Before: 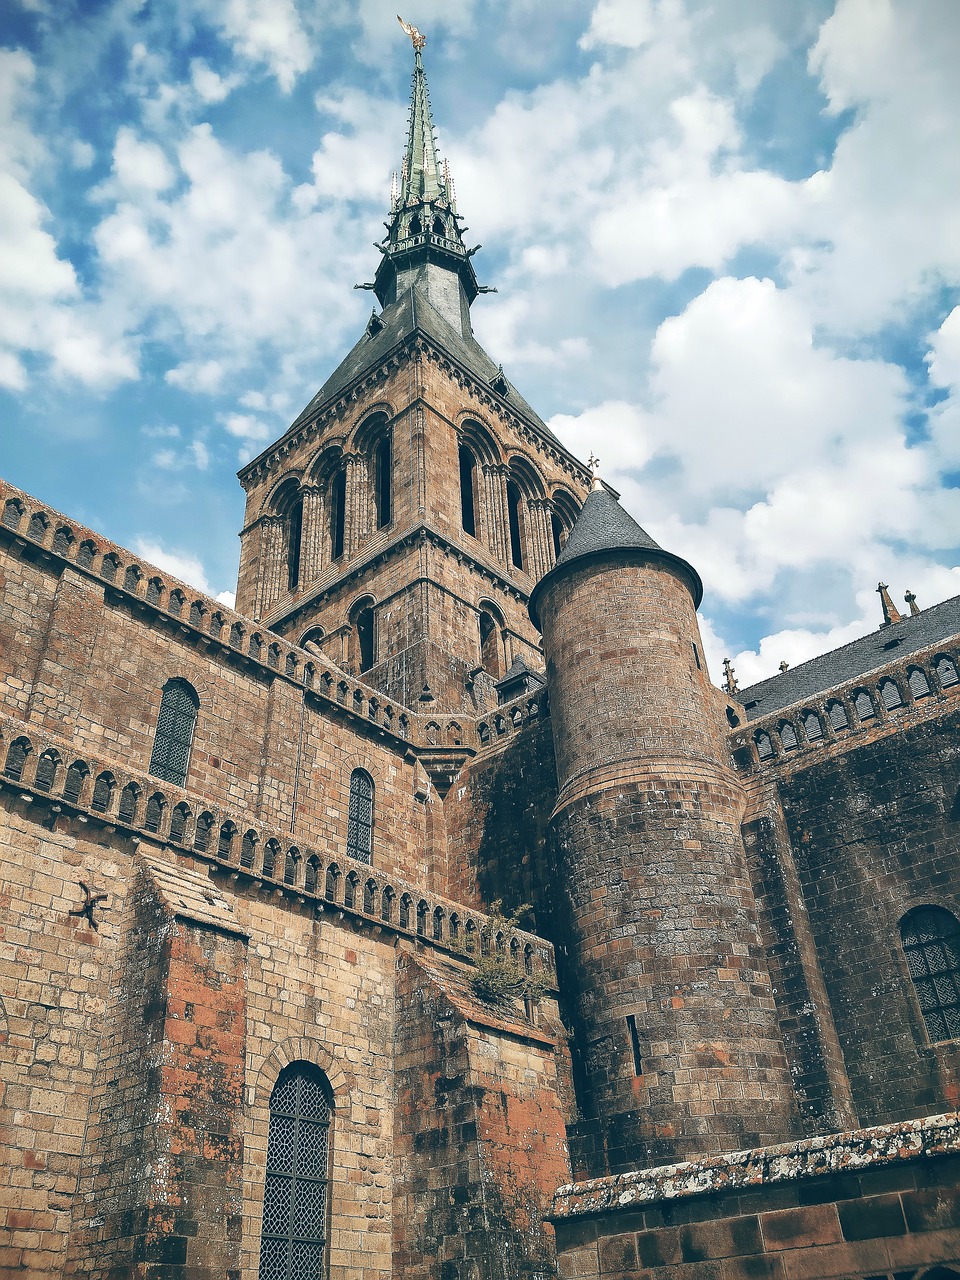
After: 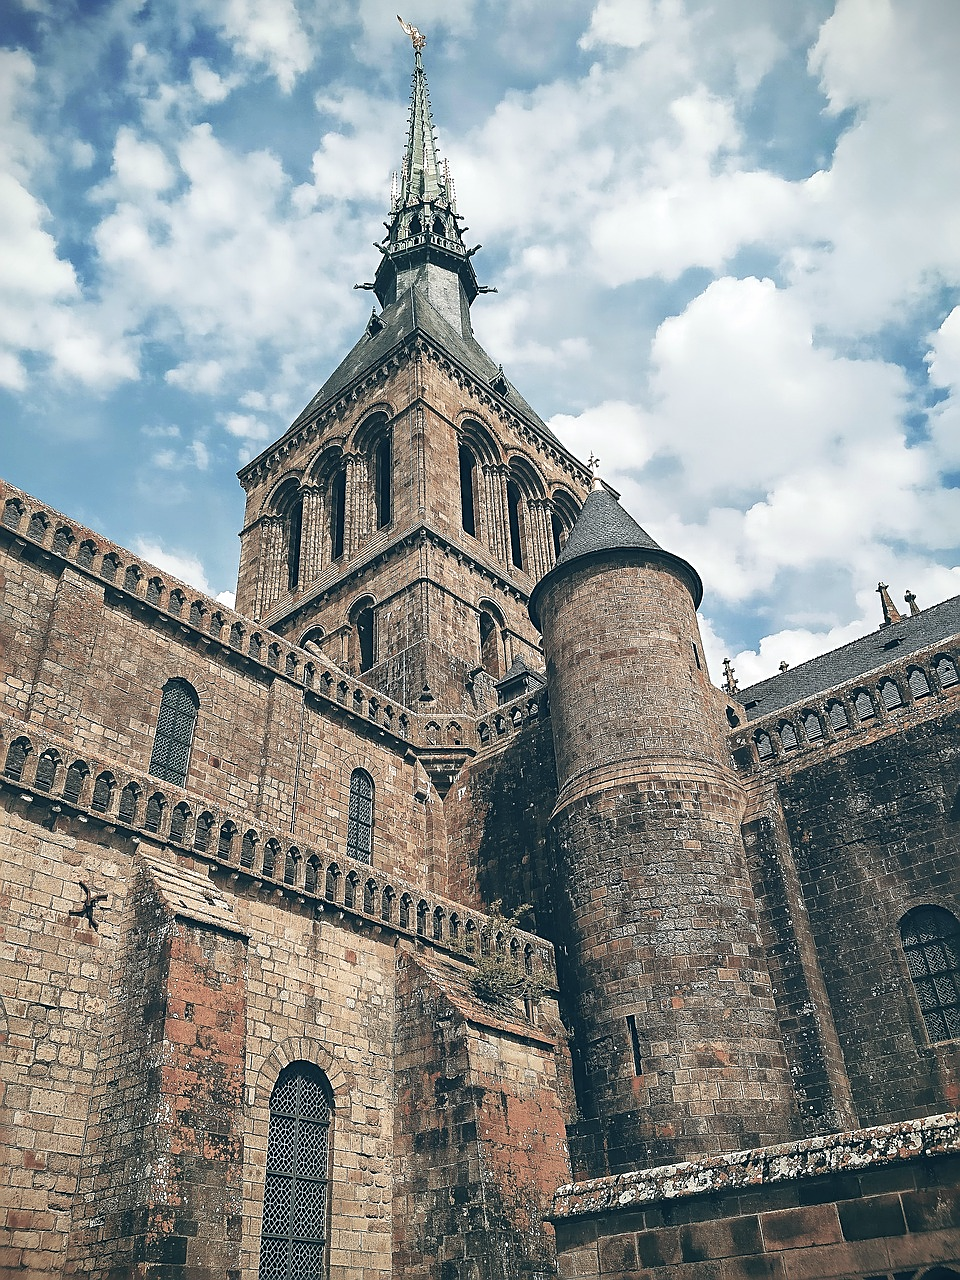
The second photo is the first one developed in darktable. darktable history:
color balance: input saturation 80.07%
sharpen: amount 0.478
